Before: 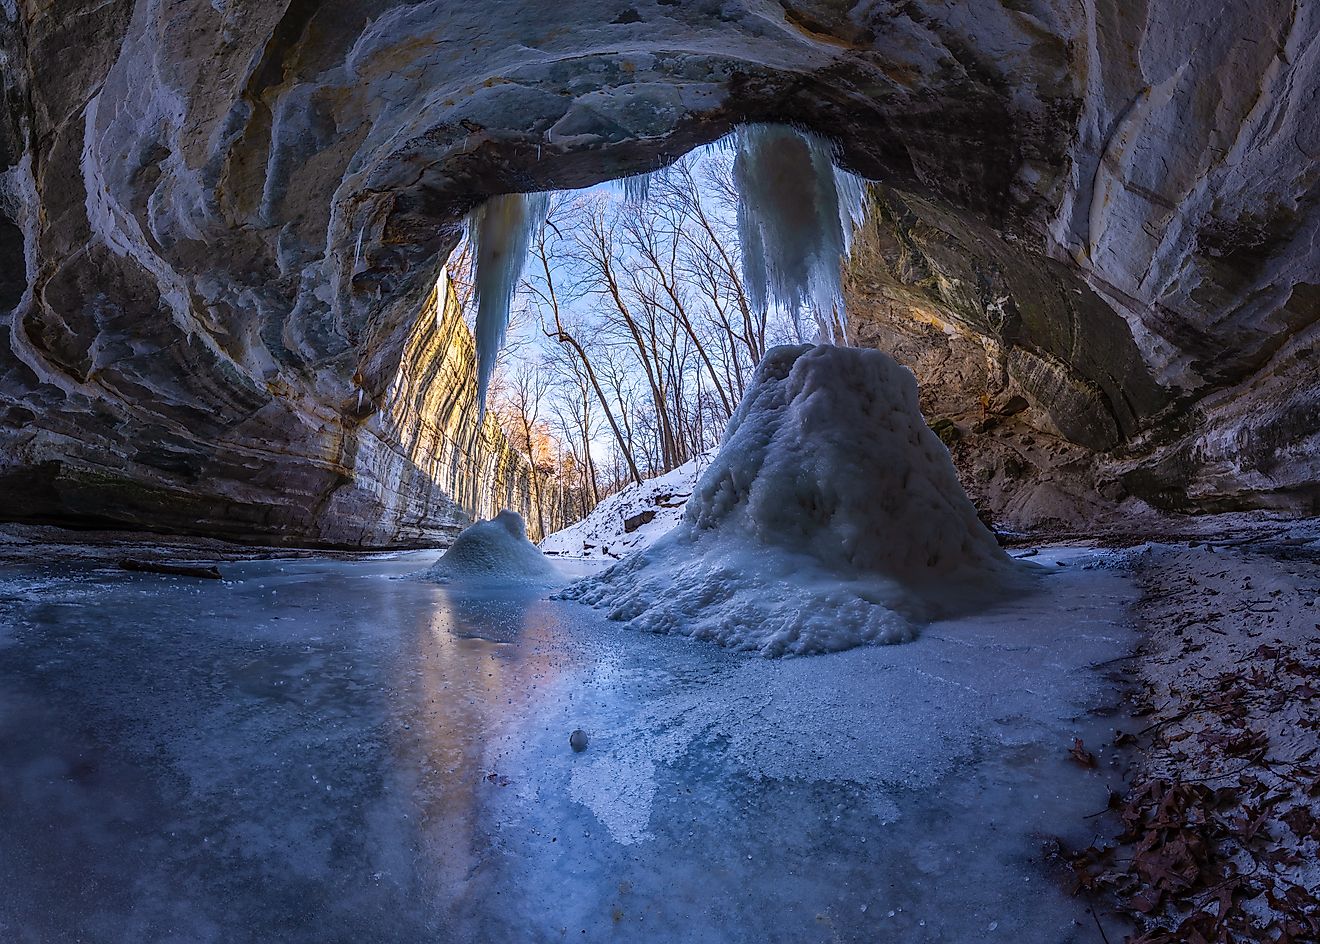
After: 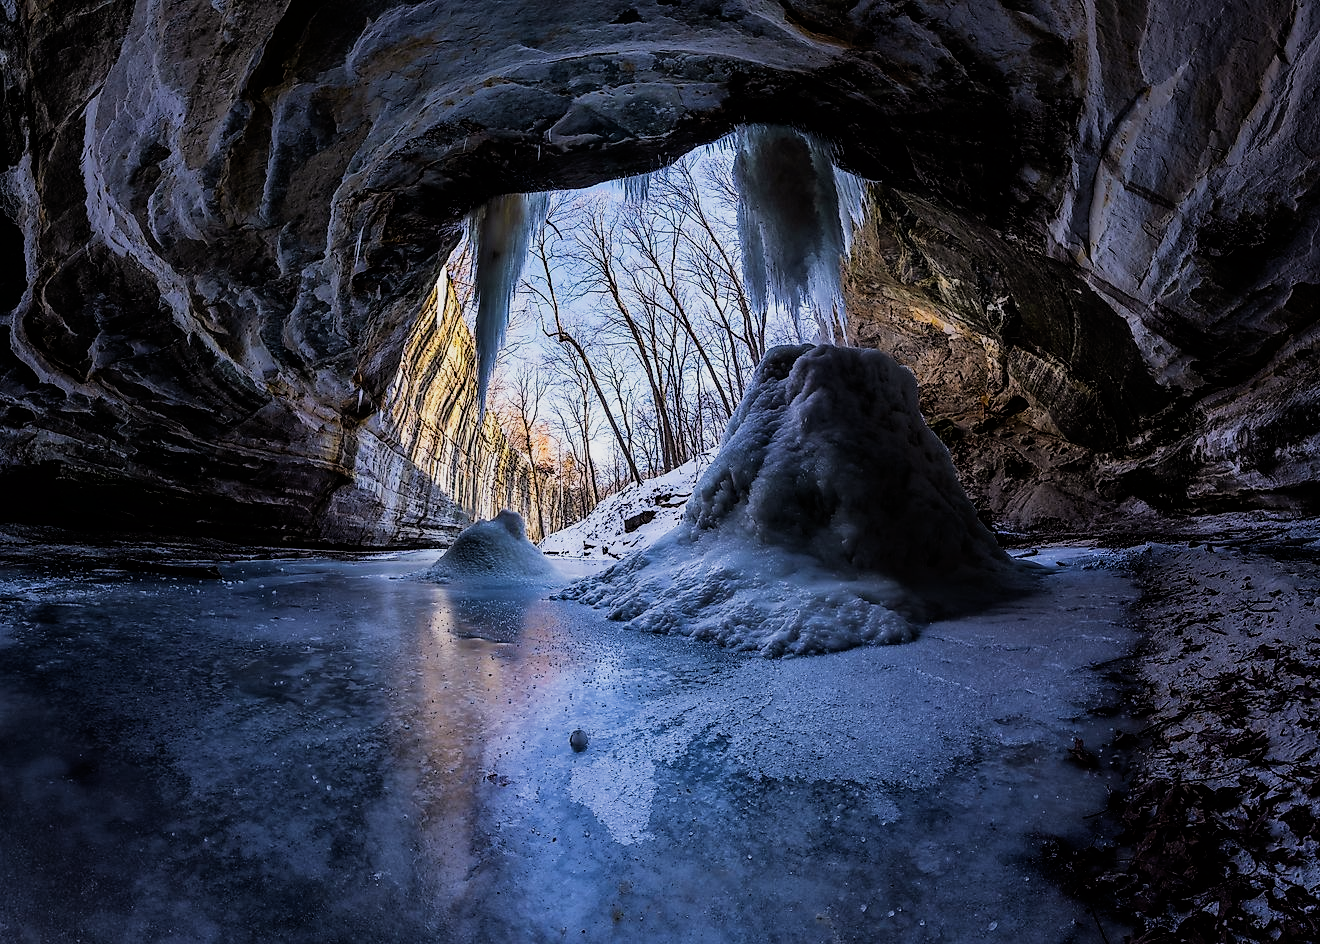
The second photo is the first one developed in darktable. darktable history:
filmic rgb: black relative exposure -5.13 EV, white relative exposure 3.52 EV, hardness 3.19, contrast 1.297, highlights saturation mix -49.64%
